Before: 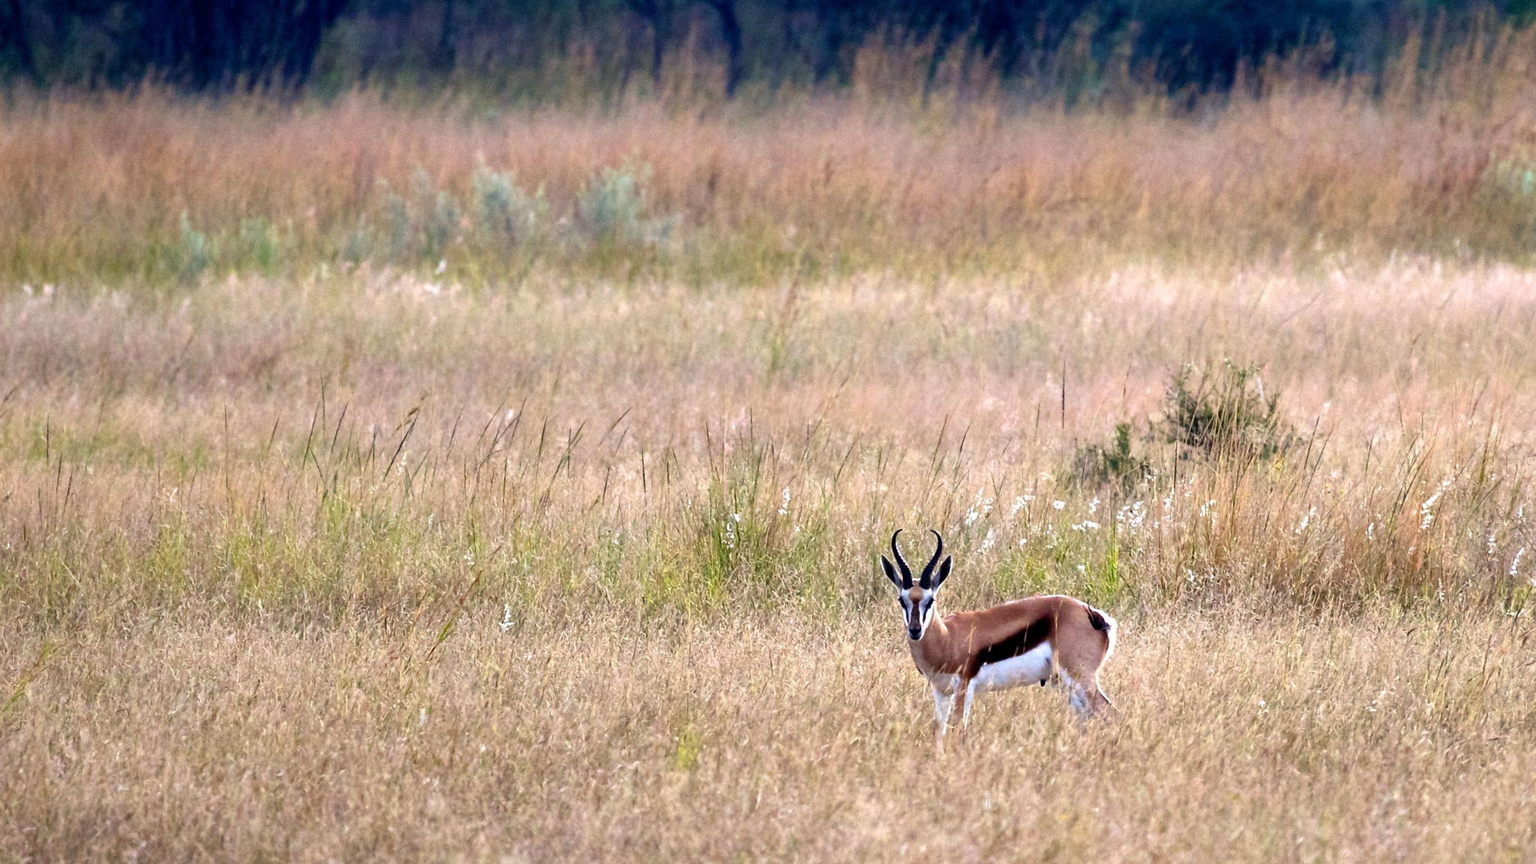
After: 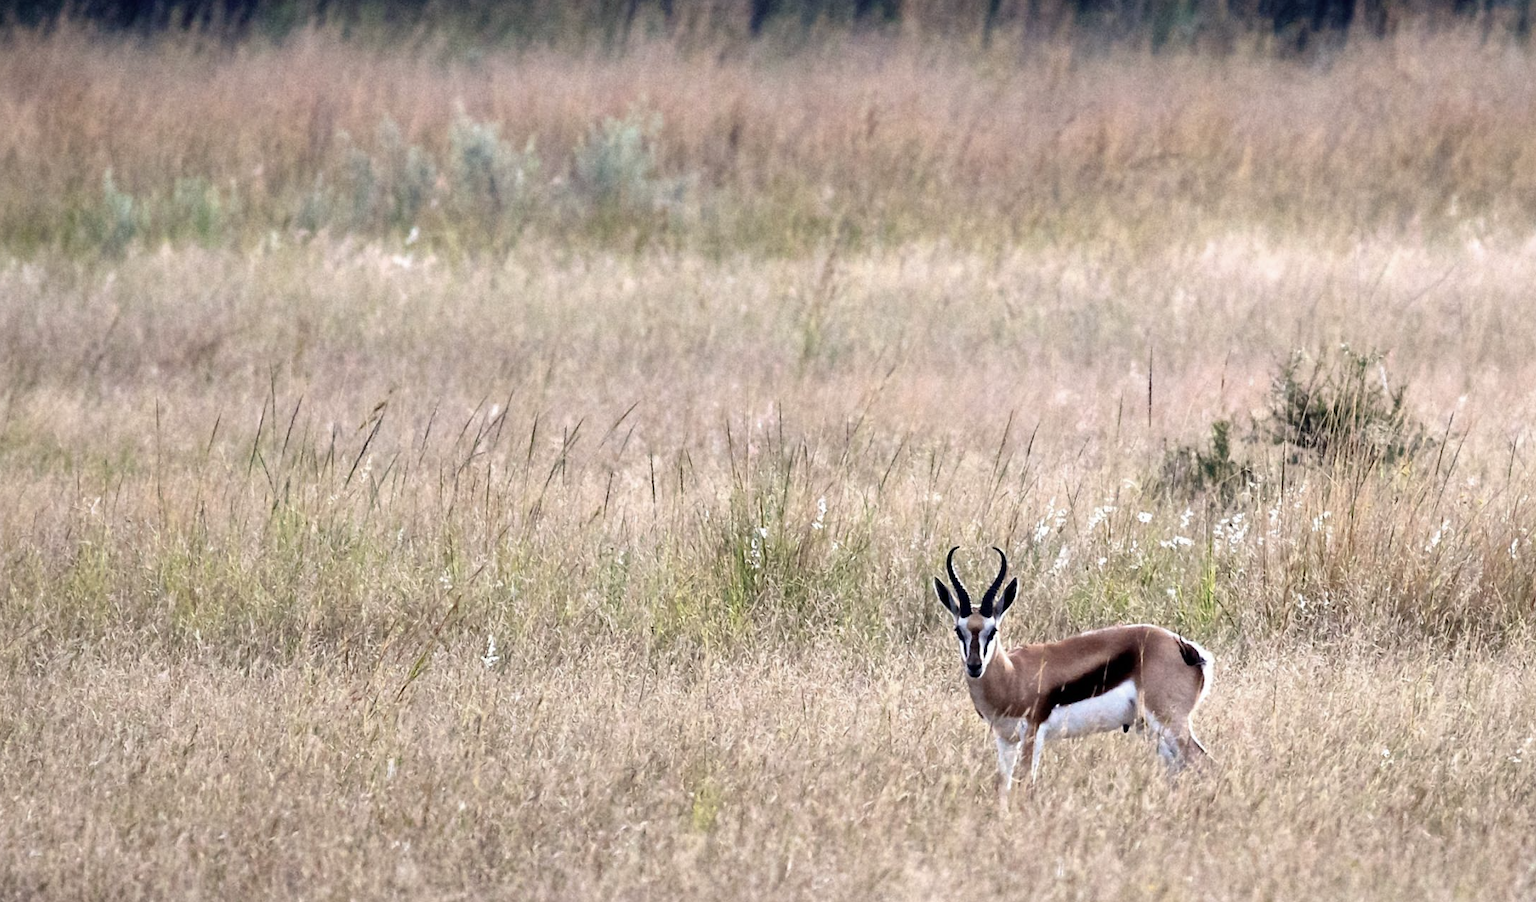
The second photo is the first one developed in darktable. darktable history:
contrast brightness saturation: contrast 0.095, saturation -0.37
crop: left 6.085%, top 7.973%, right 9.524%, bottom 3.887%
